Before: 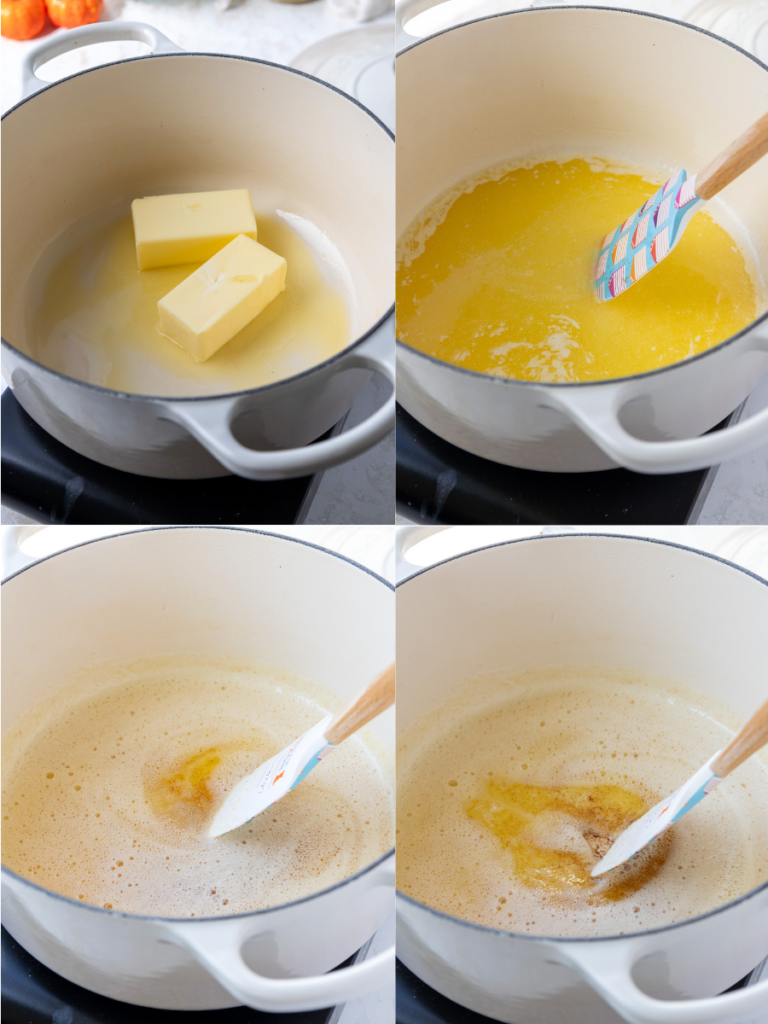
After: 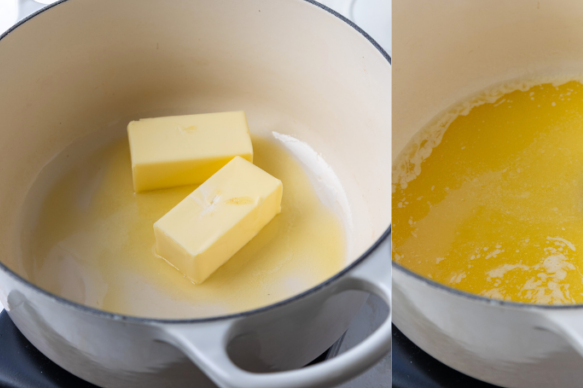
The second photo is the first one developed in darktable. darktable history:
crop: left 0.551%, top 7.63%, right 23.507%, bottom 54.458%
